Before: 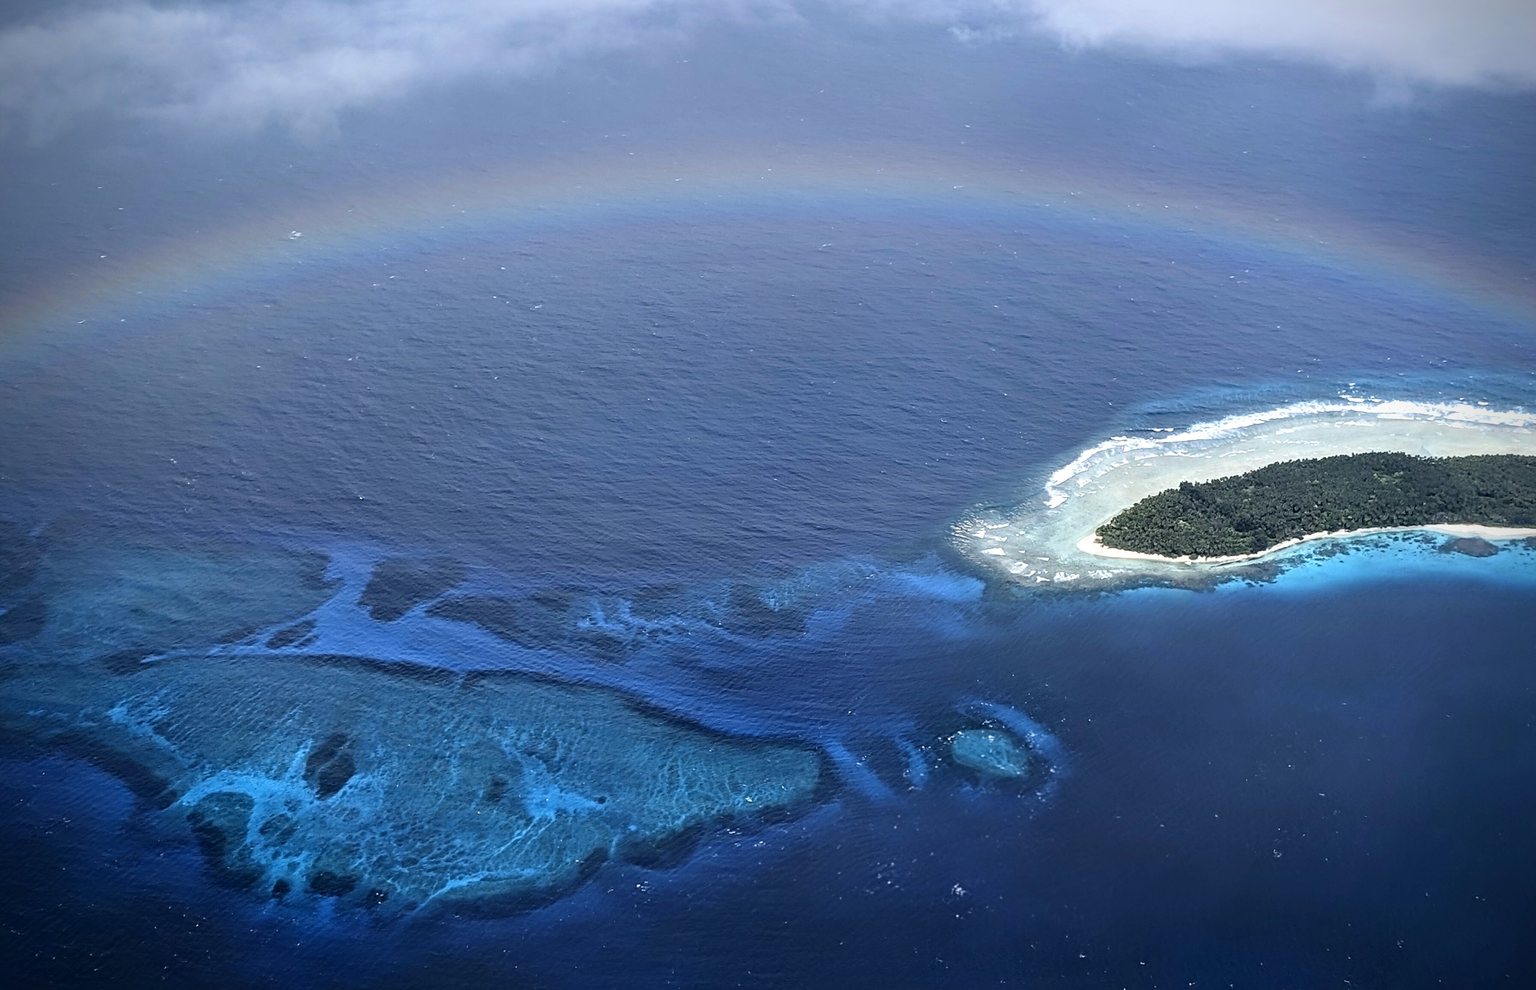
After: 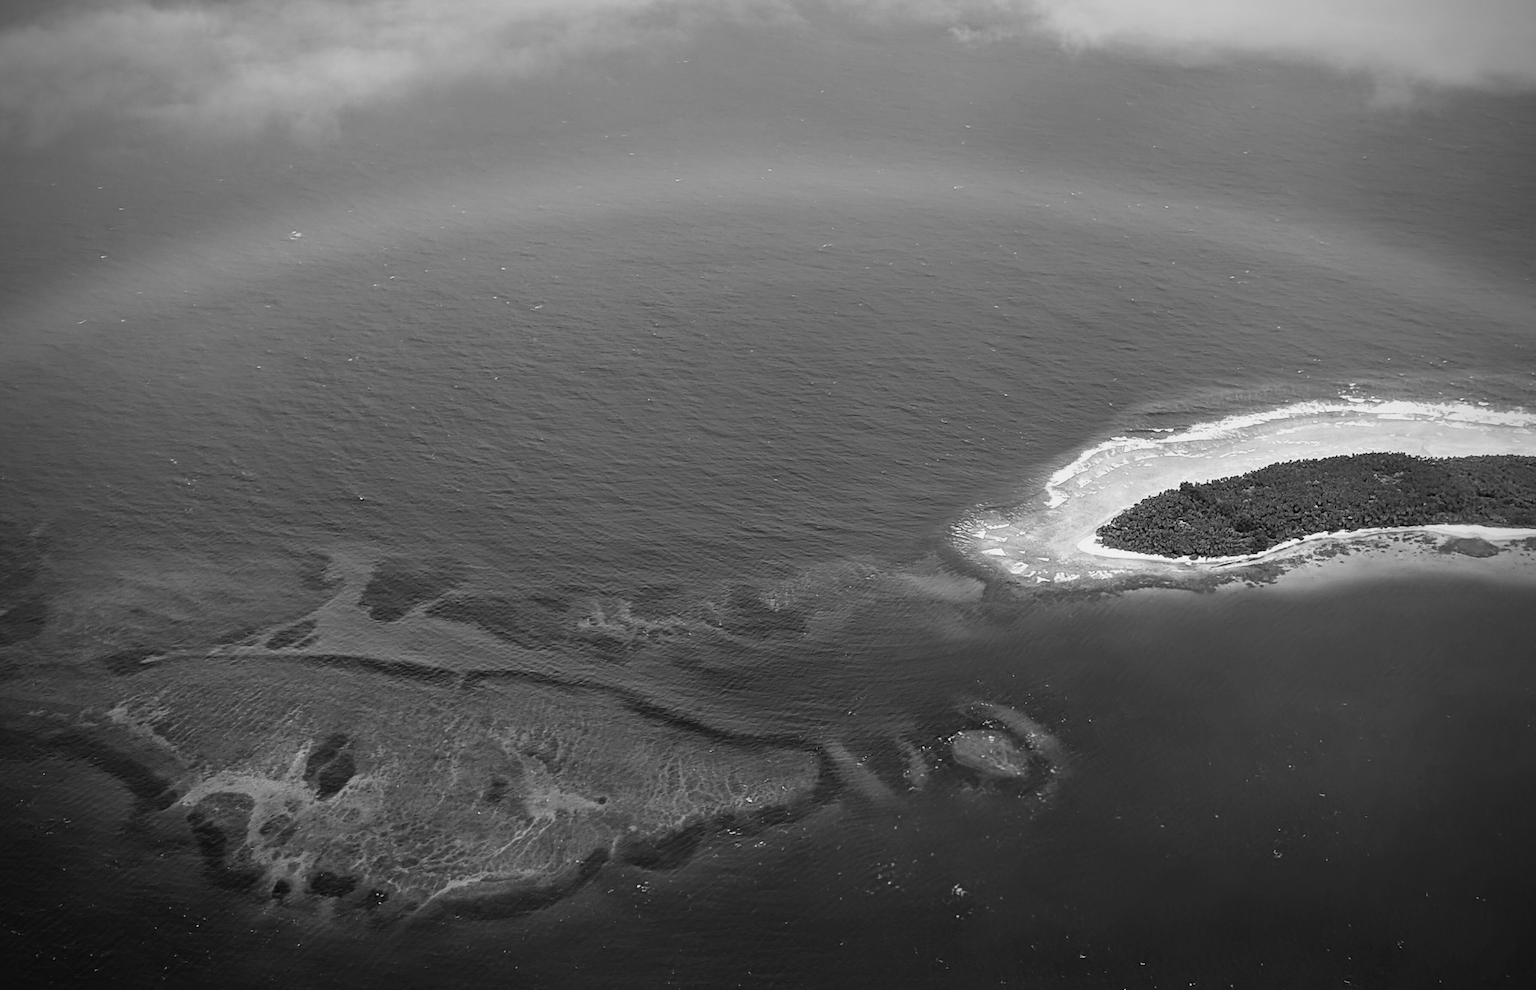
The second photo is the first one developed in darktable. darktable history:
tone equalizer: on, module defaults
monochrome: a -74.22, b 78.2
